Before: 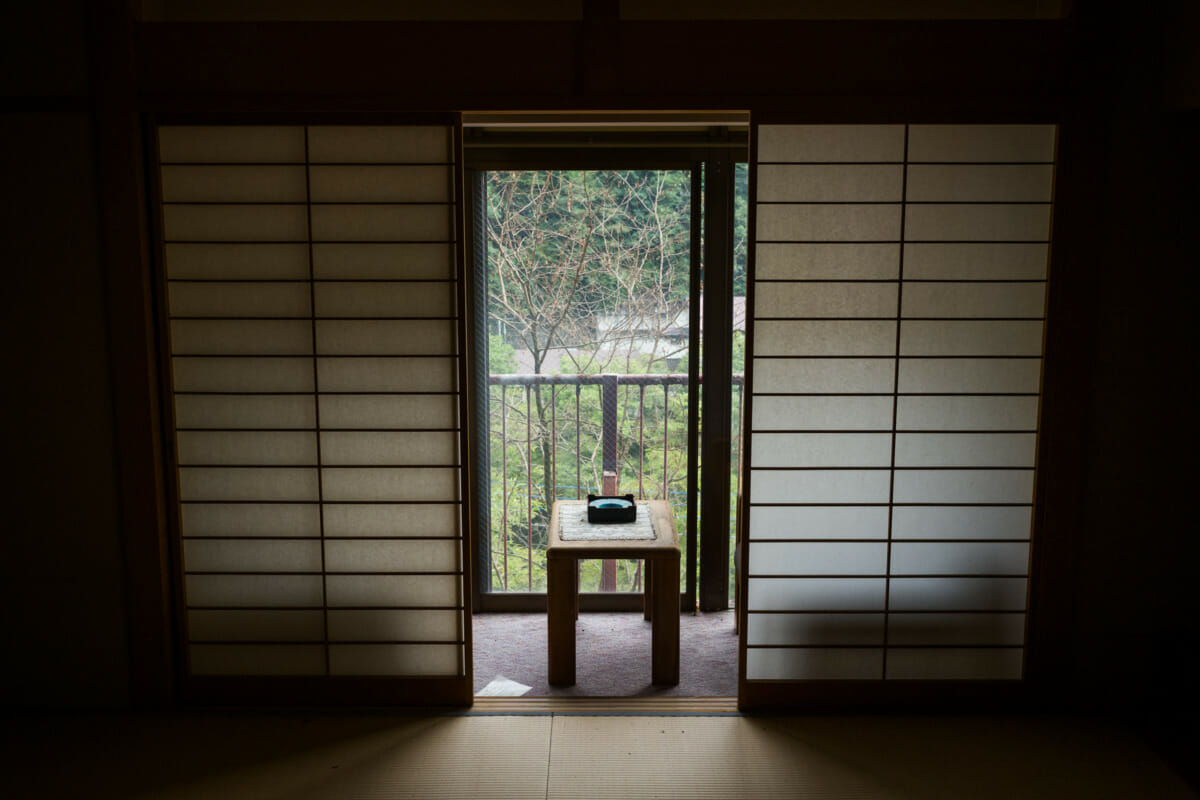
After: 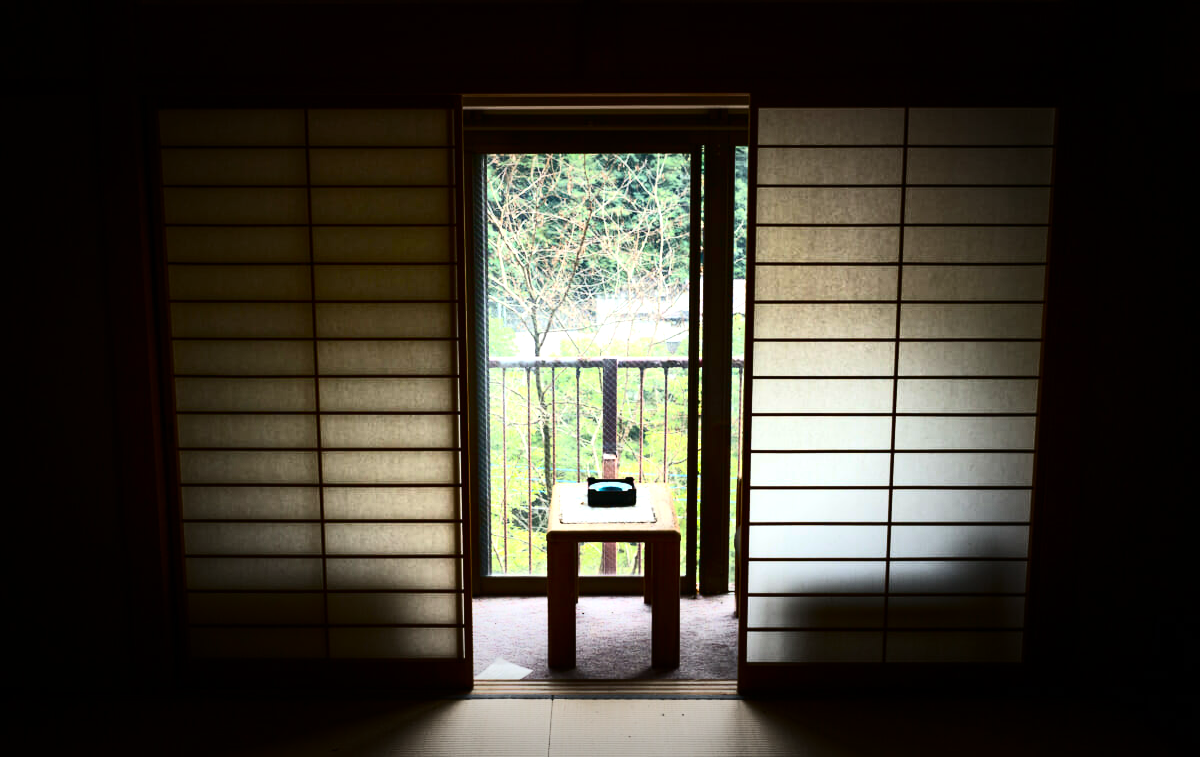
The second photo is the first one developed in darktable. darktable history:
crop and rotate: top 2.162%, bottom 3.177%
base curve: curves: ch0 [(0, 0) (0.303, 0.277) (1, 1)], preserve colors none
exposure: black level correction 0, exposure 0.704 EV, compensate highlight preservation false
contrast brightness saturation: contrast 0.408, brightness 0.044, saturation 0.251
levels: levels [0, 0.48, 0.961]
vignetting: fall-off start 47.59%, automatic ratio true, width/height ratio 1.287
